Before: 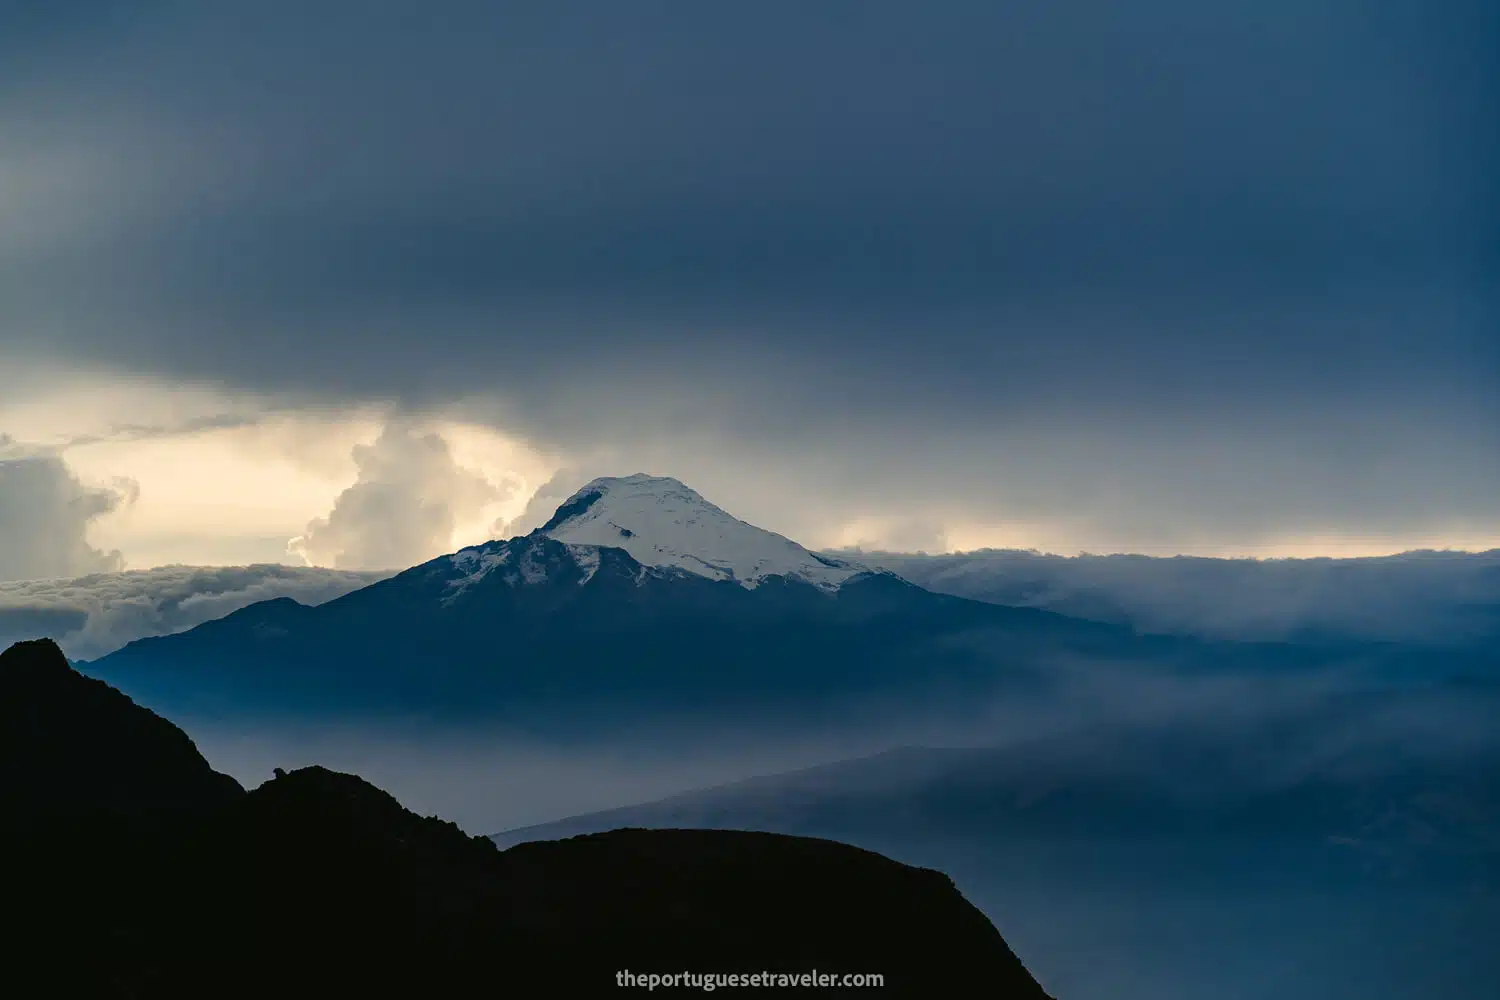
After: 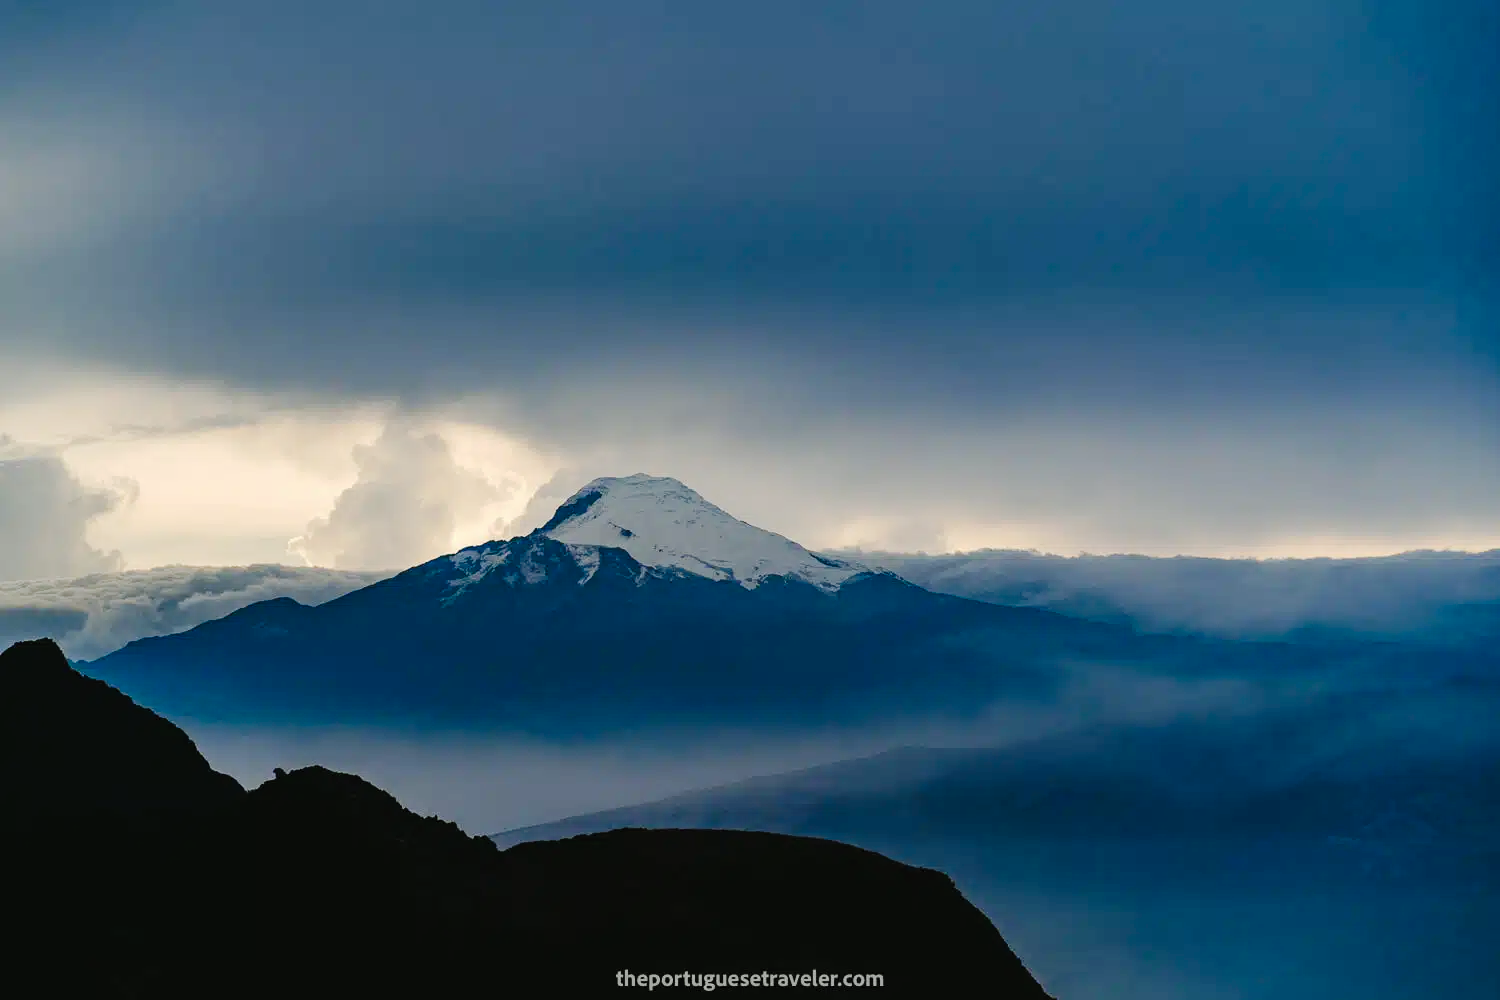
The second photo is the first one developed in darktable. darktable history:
tone curve: curves: ch0 [(0, 0) (0.003, 0.02) (0.011, 0.023) (0.025, 0.028) (0.044, 0.045) (0.069, 0.063) (0.1, 0.09) (0.136, 0.122) (0.177, 0.166) (0.224, 0.223) (0.277, 0.297) (0.335, 0.384) (0.399, 0.461) (0.468, 0.549) (0.543, 0.632) (0.623, 0.705) (0.709, 0.772) (0.801, 0.844) (0.898, 0.91) (1, 1)], preserve colors none
